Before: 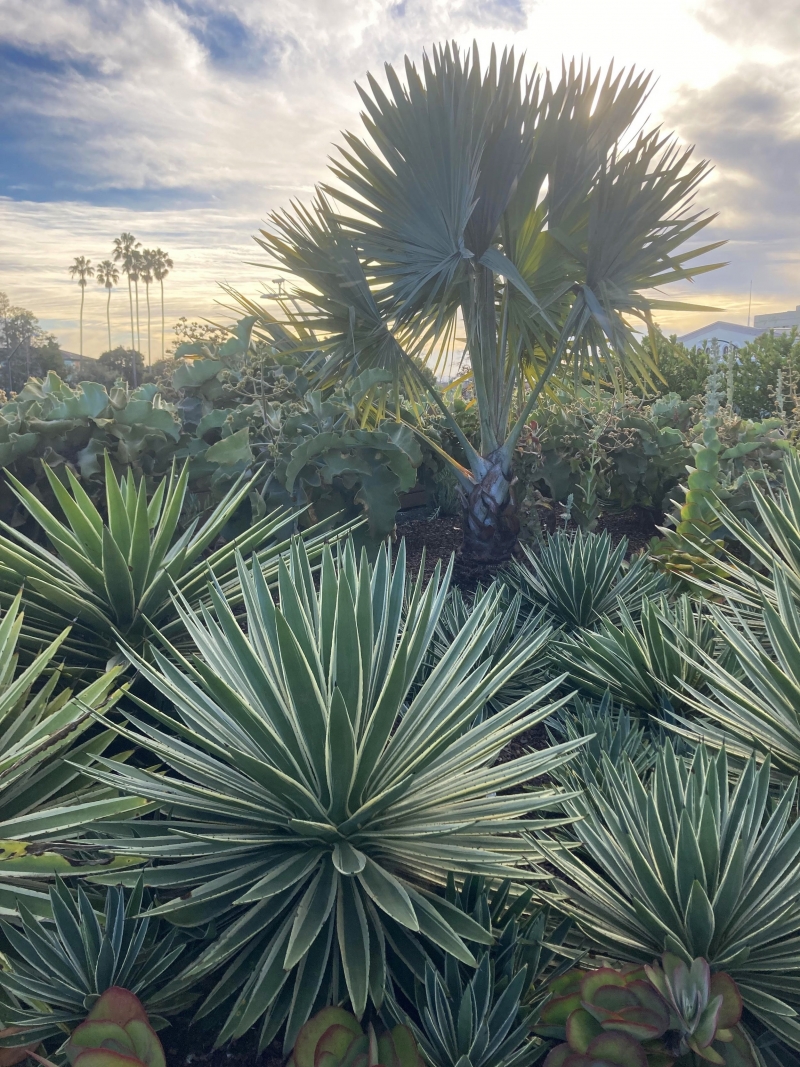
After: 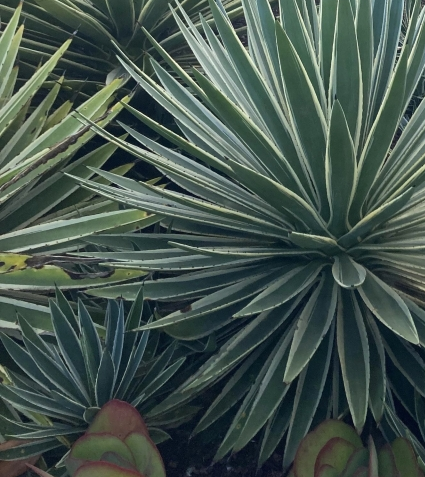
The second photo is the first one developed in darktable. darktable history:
crop and rotate: top 55.056%, right 46.782%, bottom 0.228%
